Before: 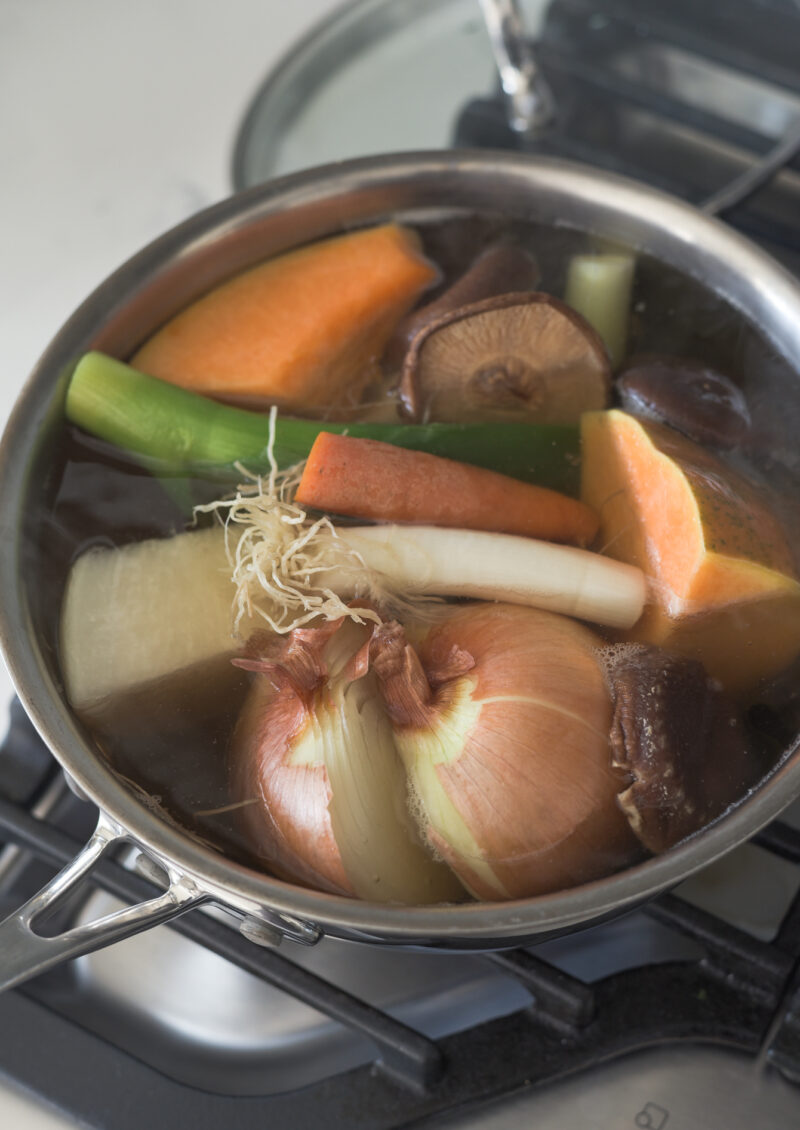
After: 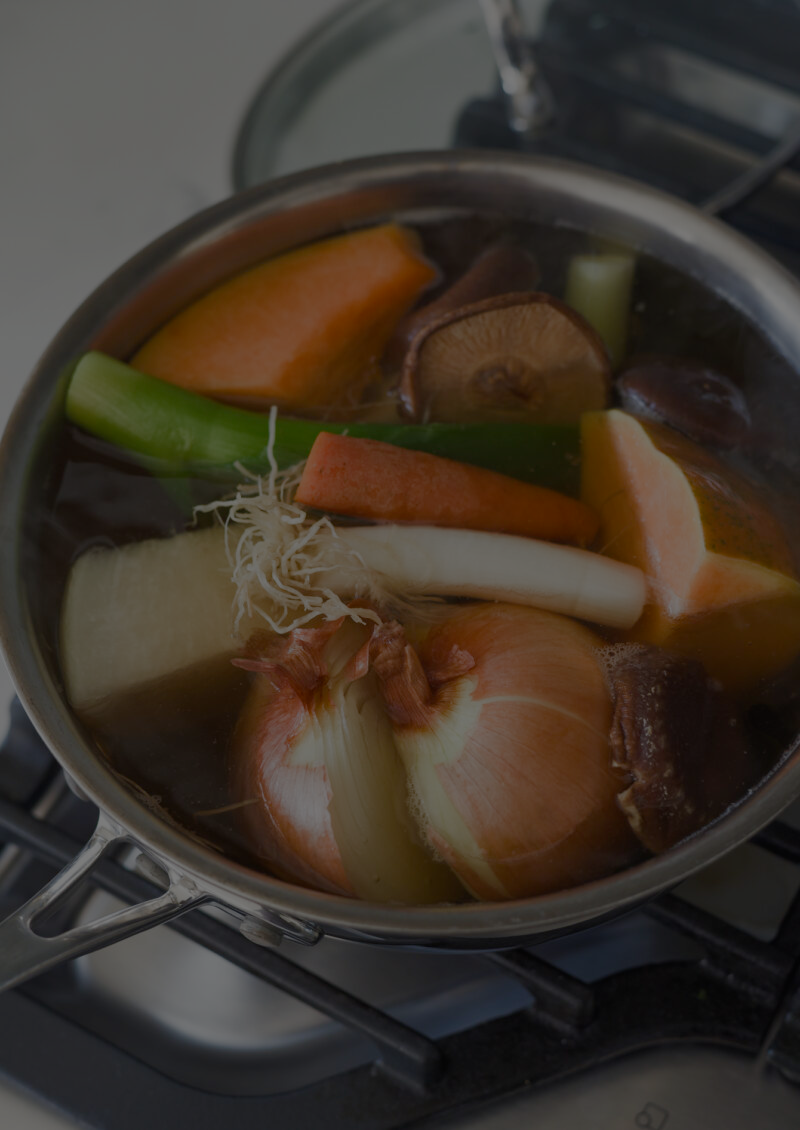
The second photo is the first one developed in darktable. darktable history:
exposure: exposure -0.015 EV, compensate exposure bias true, compensate highlight preservation false
color balance rgb: linear chroma grading › global chroma -0.897%, perceptual saturation grading › global saturation -0.116%, perceptual saturation grading › highlights -16.931%, perceptual saturation grading › mid-tones 33.219%, perceptual saturation grading › shadows 50.365%, perceptual brilliance grading › global brilliance -48.112%
